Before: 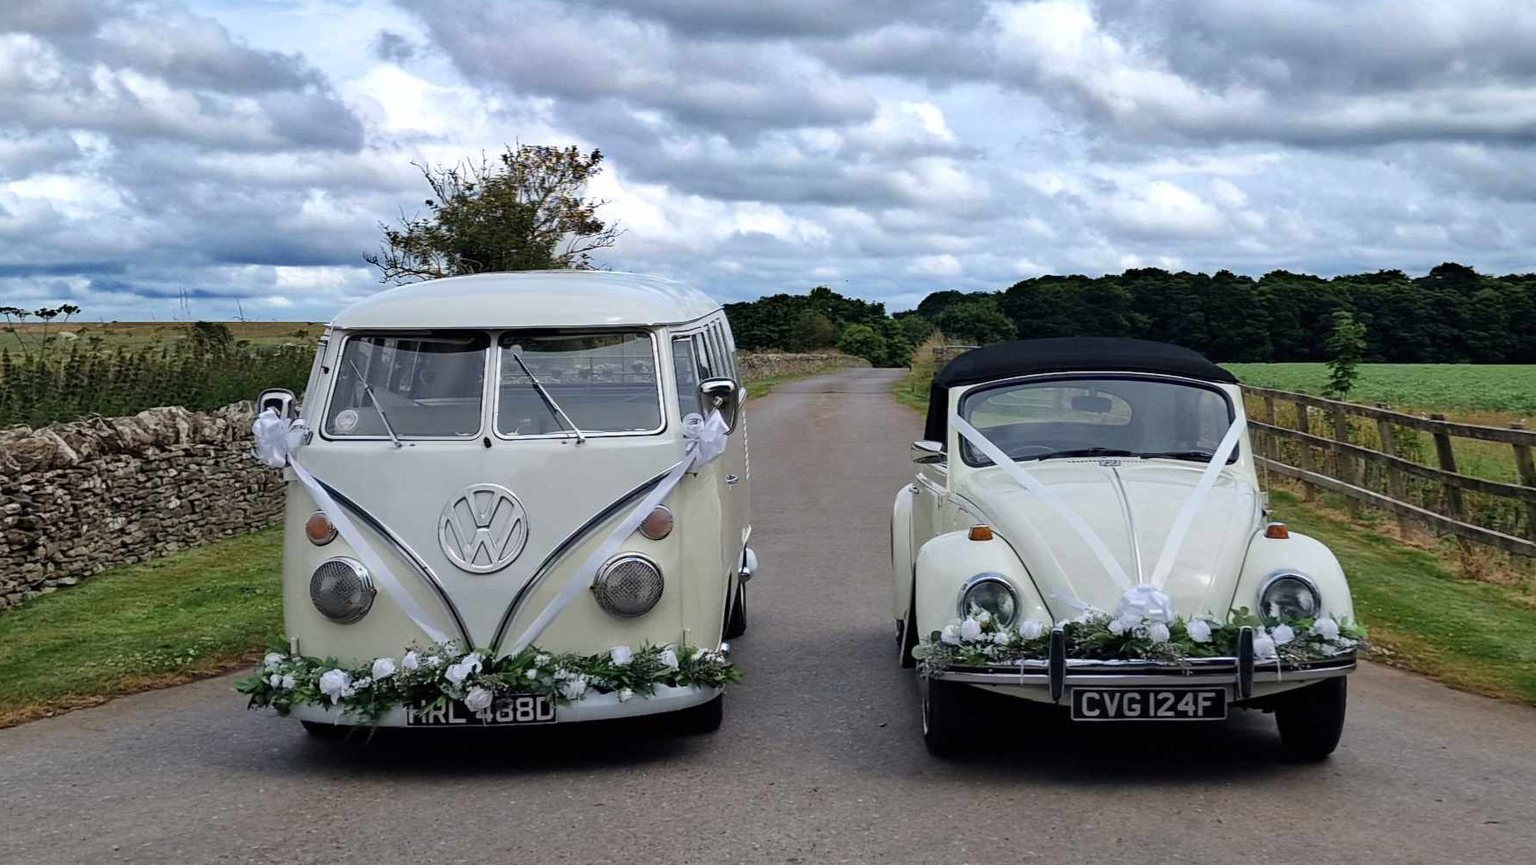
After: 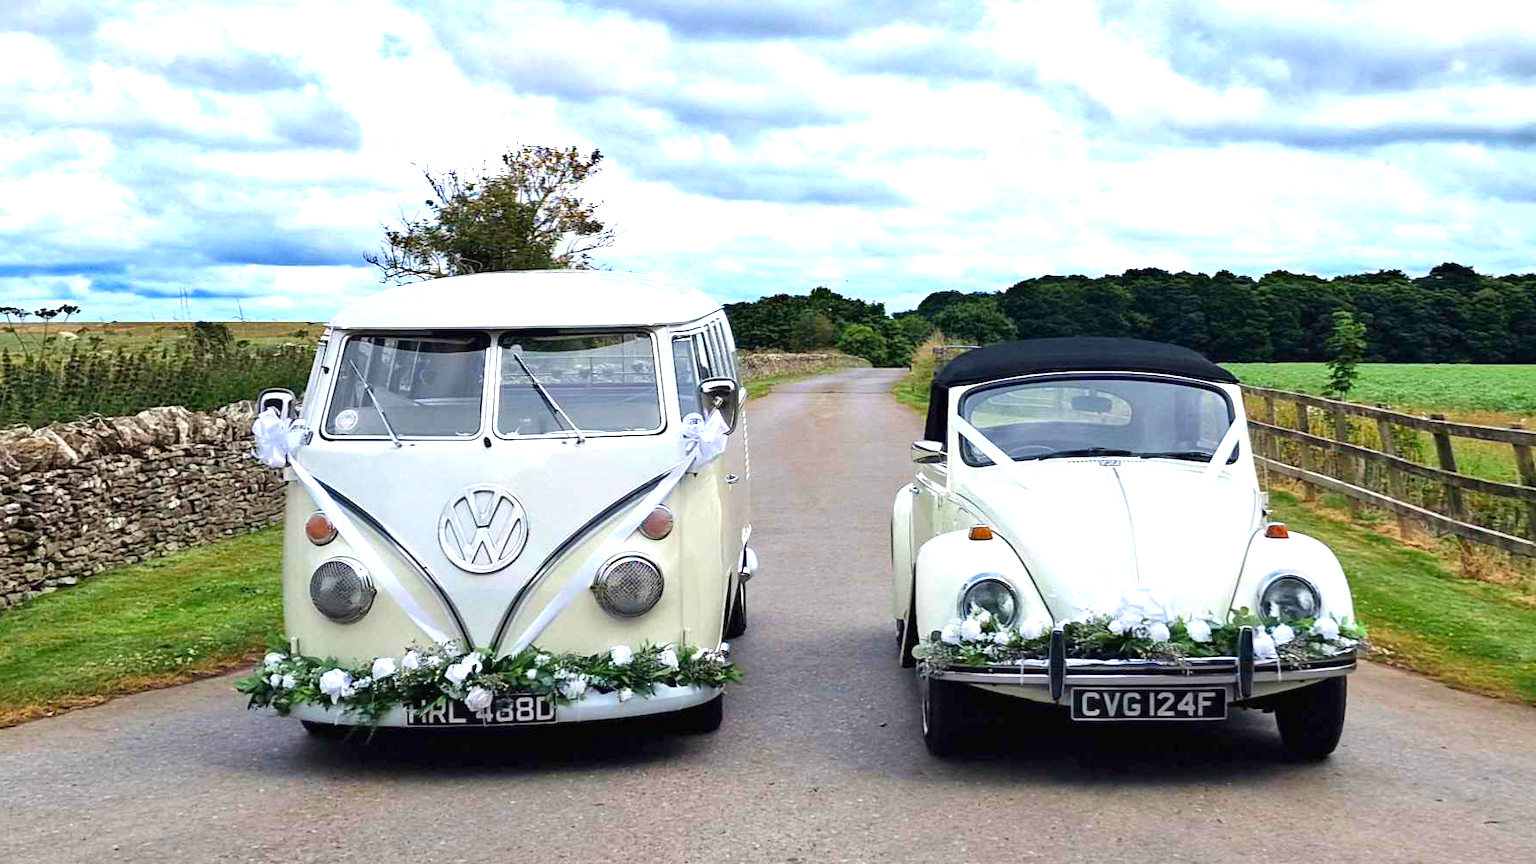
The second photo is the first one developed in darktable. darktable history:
color correction: highlights b* 0.036, saturation 1.27
exposure: black level correction 0, exposure 1.1 EV, compensate highlight preservation false
tone equalizer: mask exposure compensation -0.514 EV
